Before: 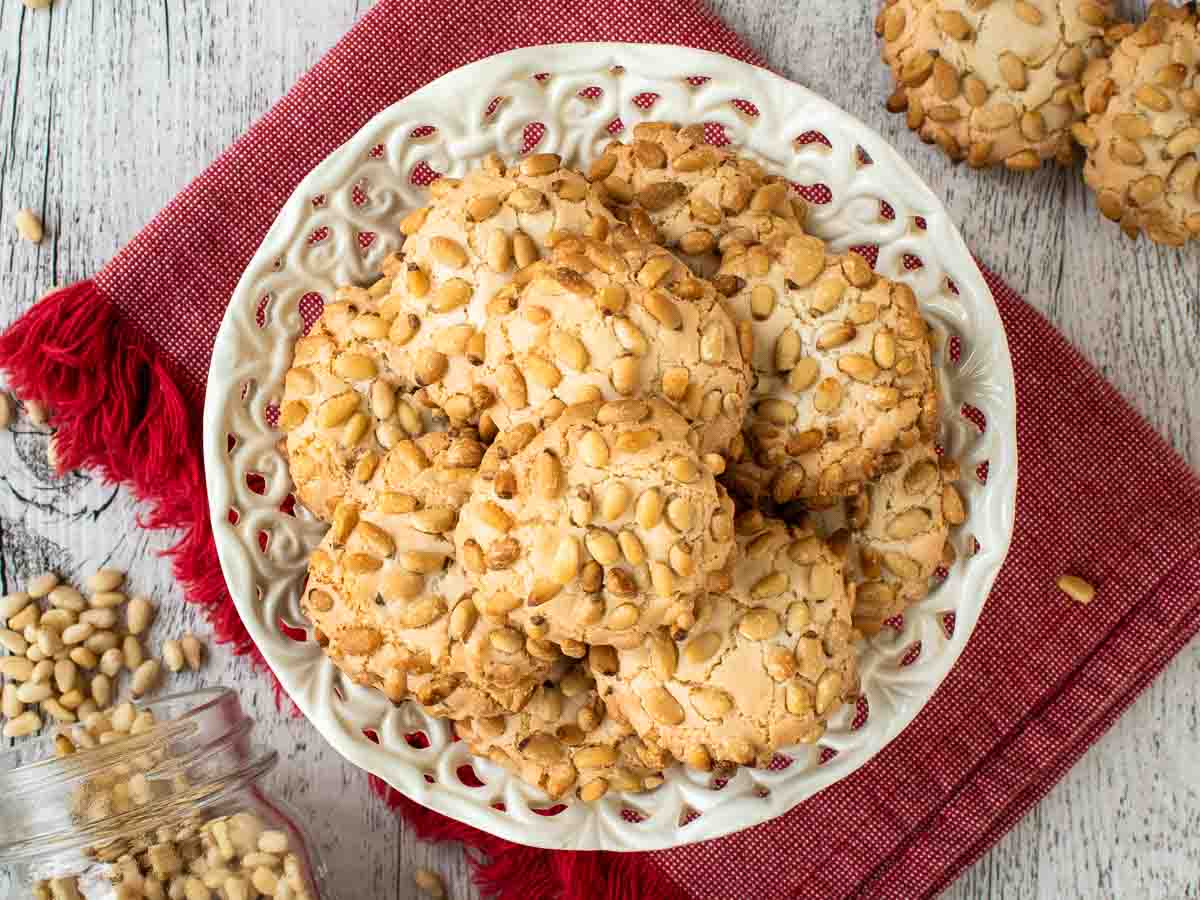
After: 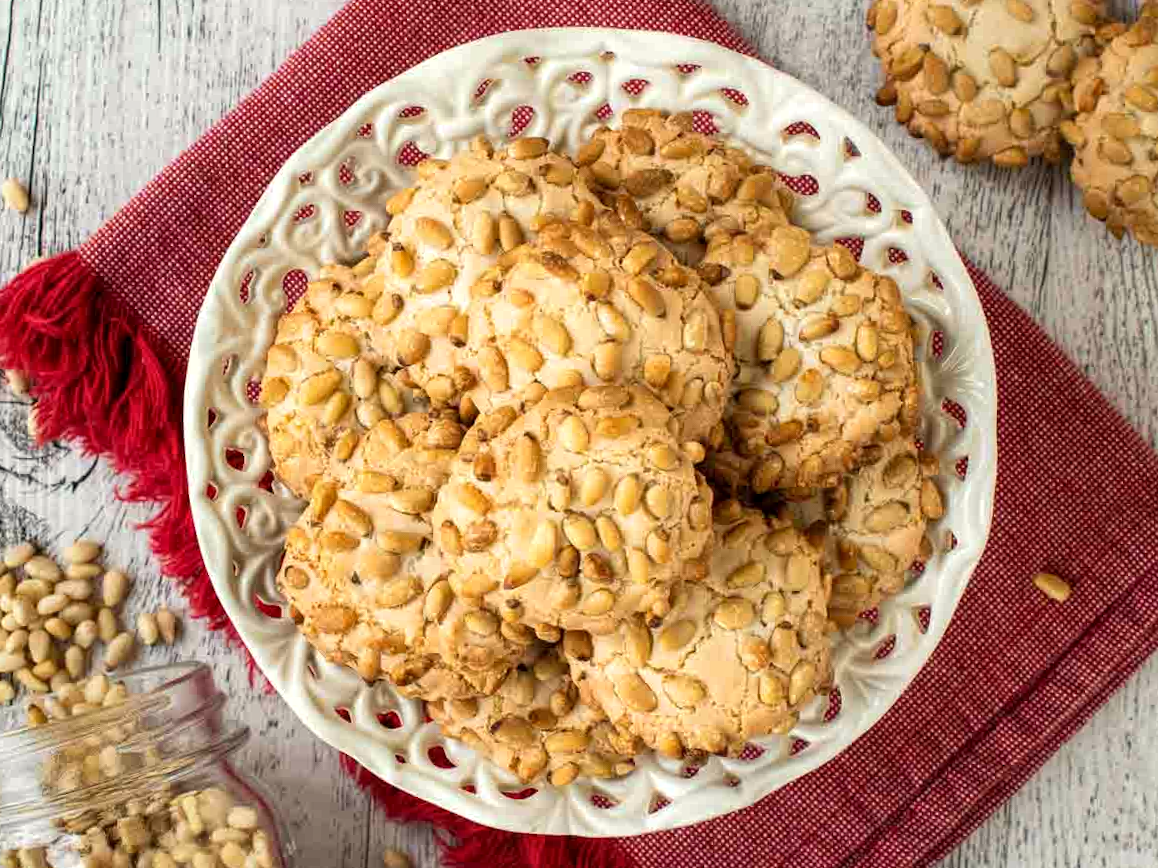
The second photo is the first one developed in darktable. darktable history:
crop and rotate: angle -1.56°
local contrast: highlights 107%, shadows 97%, detail 119%, midtone range 0.2
color correction: highlights b* 2.97
